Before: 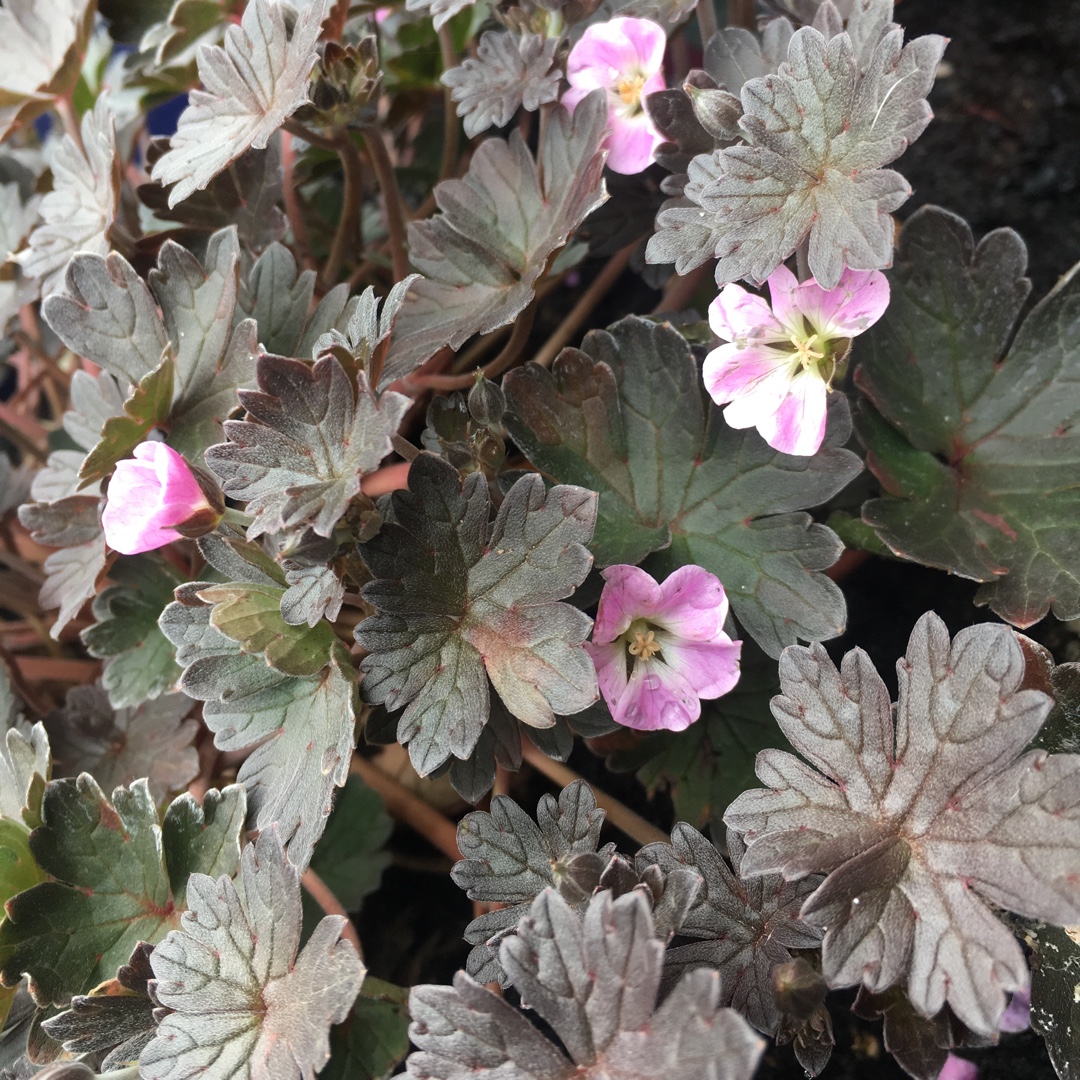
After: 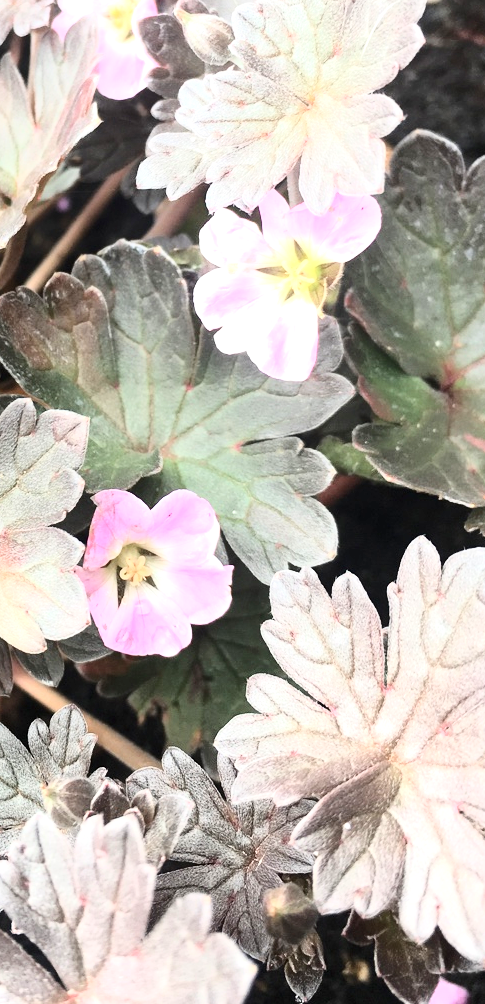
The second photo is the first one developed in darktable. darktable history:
exposure: black level correction 0.001, exposure 0.962 EV, compensate highlight preservation false
crop: left 47.2%, top 6.965%, right 7.885%
tone curve: curves: ch0 [(0, 0) (0.003, 0.003) (0.011, 0.013) (0.025, 0.028) (0.044, 0.05) (0.069, 0.079) (0.1, 0.113) (0.136, 0.154) (0.177, 0.201) (0.224, 0.268) (0.277, 0.38) (0.335, 0.486) (0.399, 0.588) (0.468, 0.688) (0.543, 0.787) (0.623, 0.854) (0.709, 0.916) (0.801, 0.957) (0.898, 0.978) (1, 1)], color space Lab, independent channels, preserve colors none
